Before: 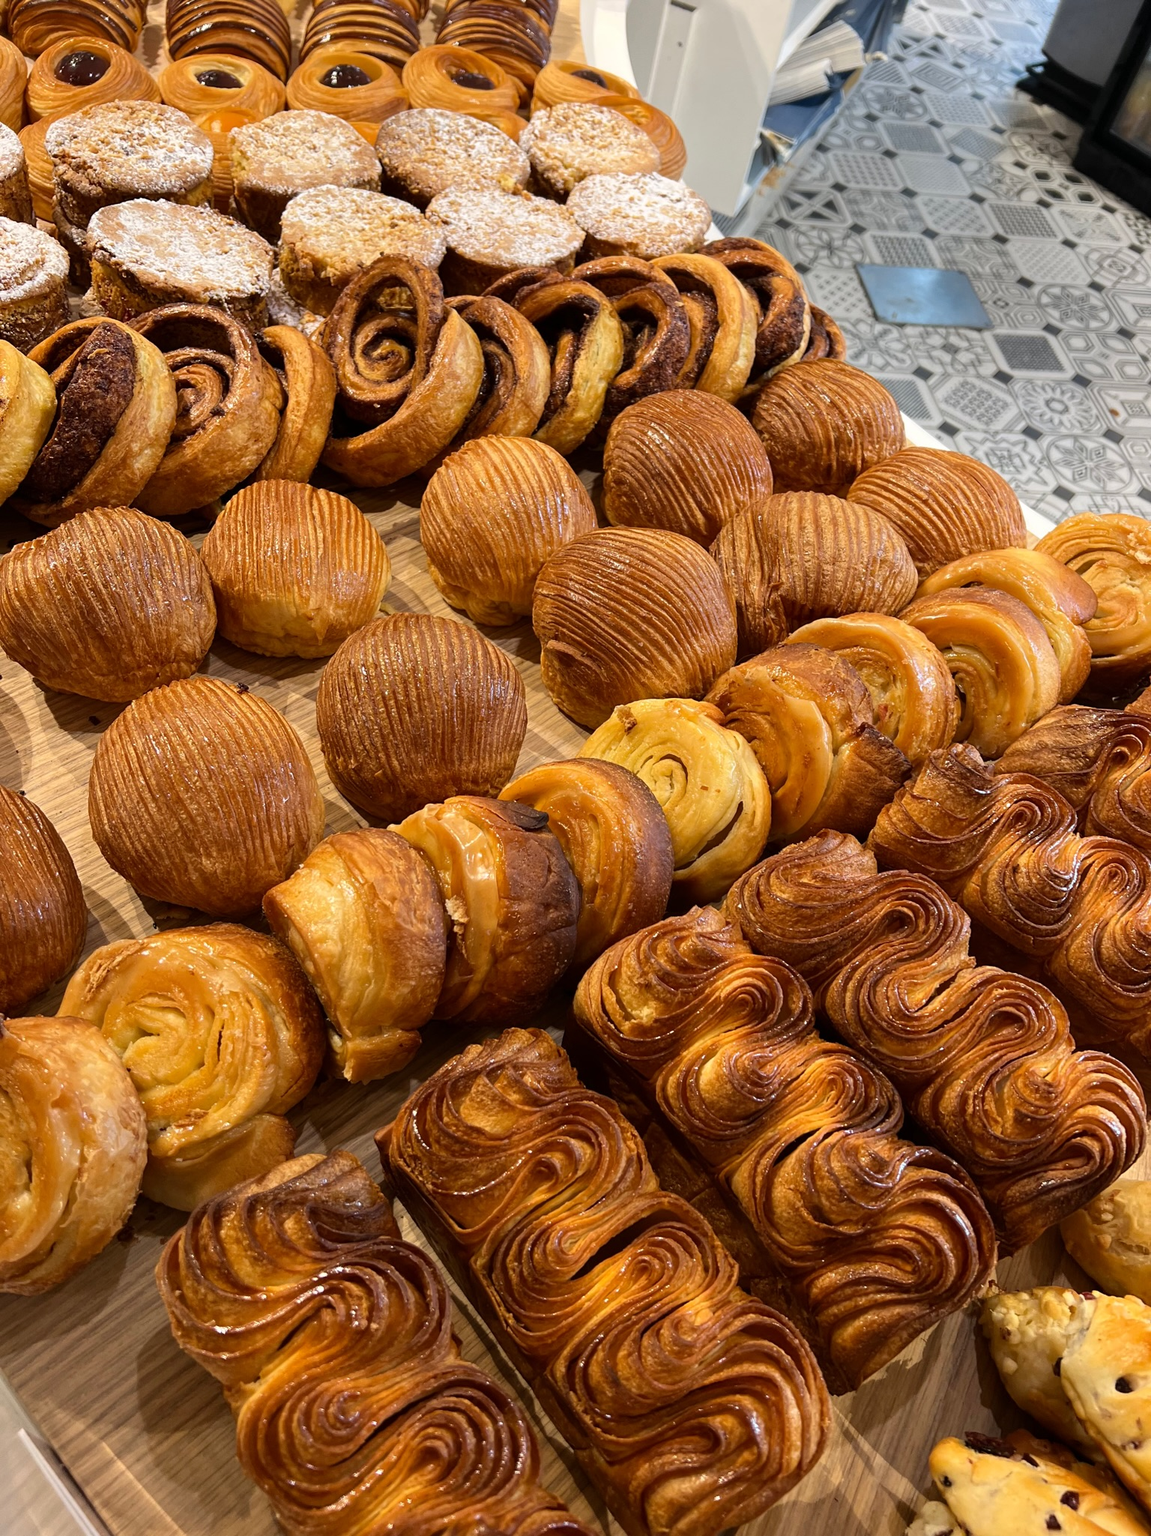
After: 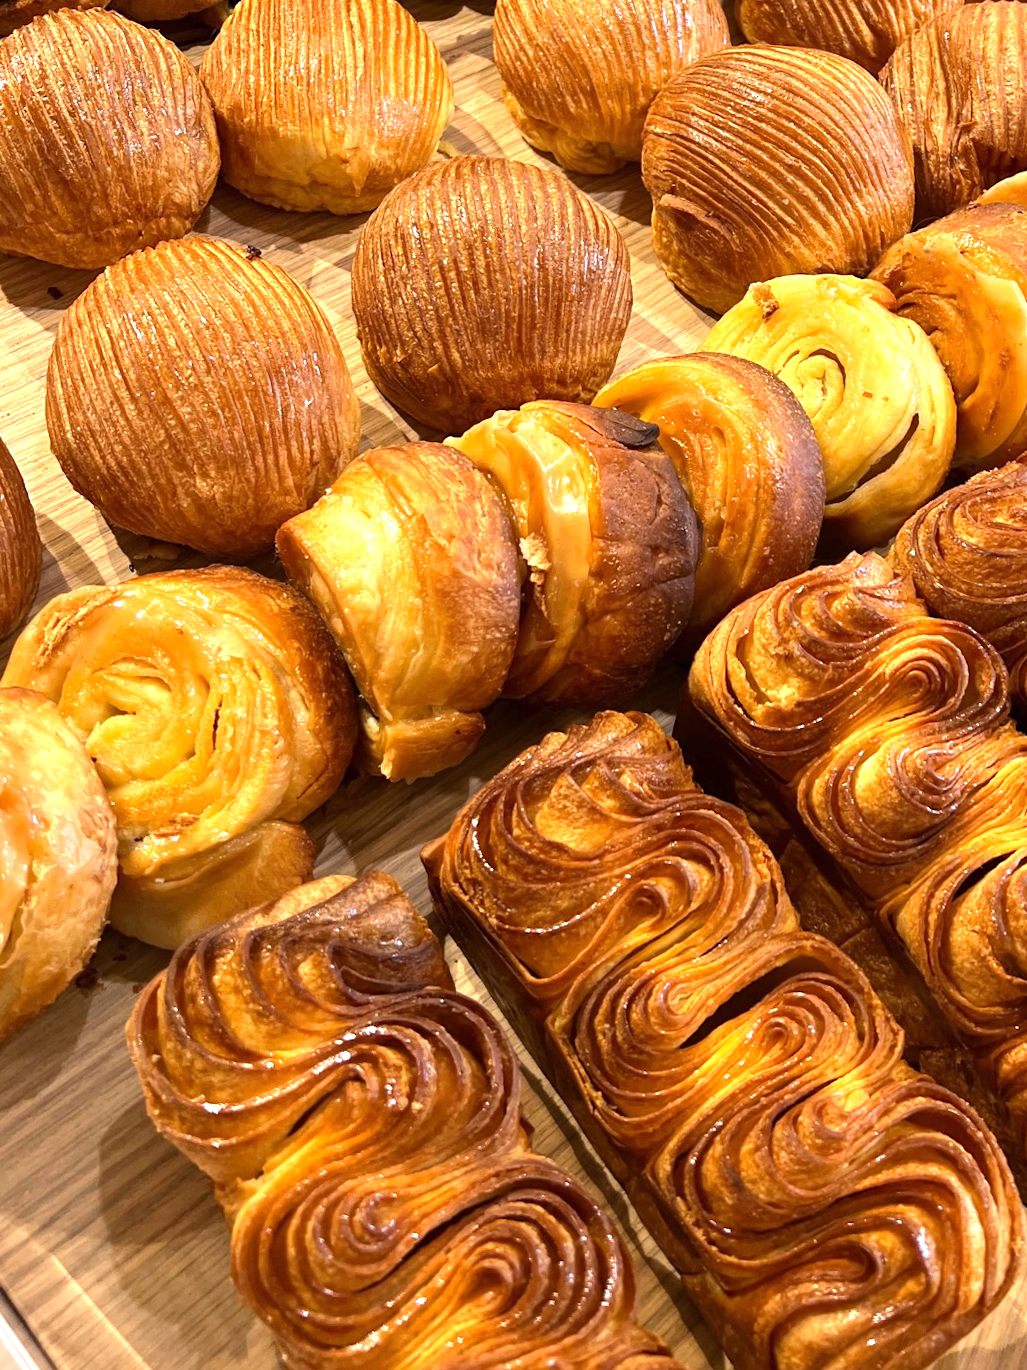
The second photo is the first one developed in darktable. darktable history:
crop and rotate: angle -0.82°, left 3.85%, top 31.828%, right 27.992%
exposure: exposure 0.999 EV, compensate highlight preservation false
